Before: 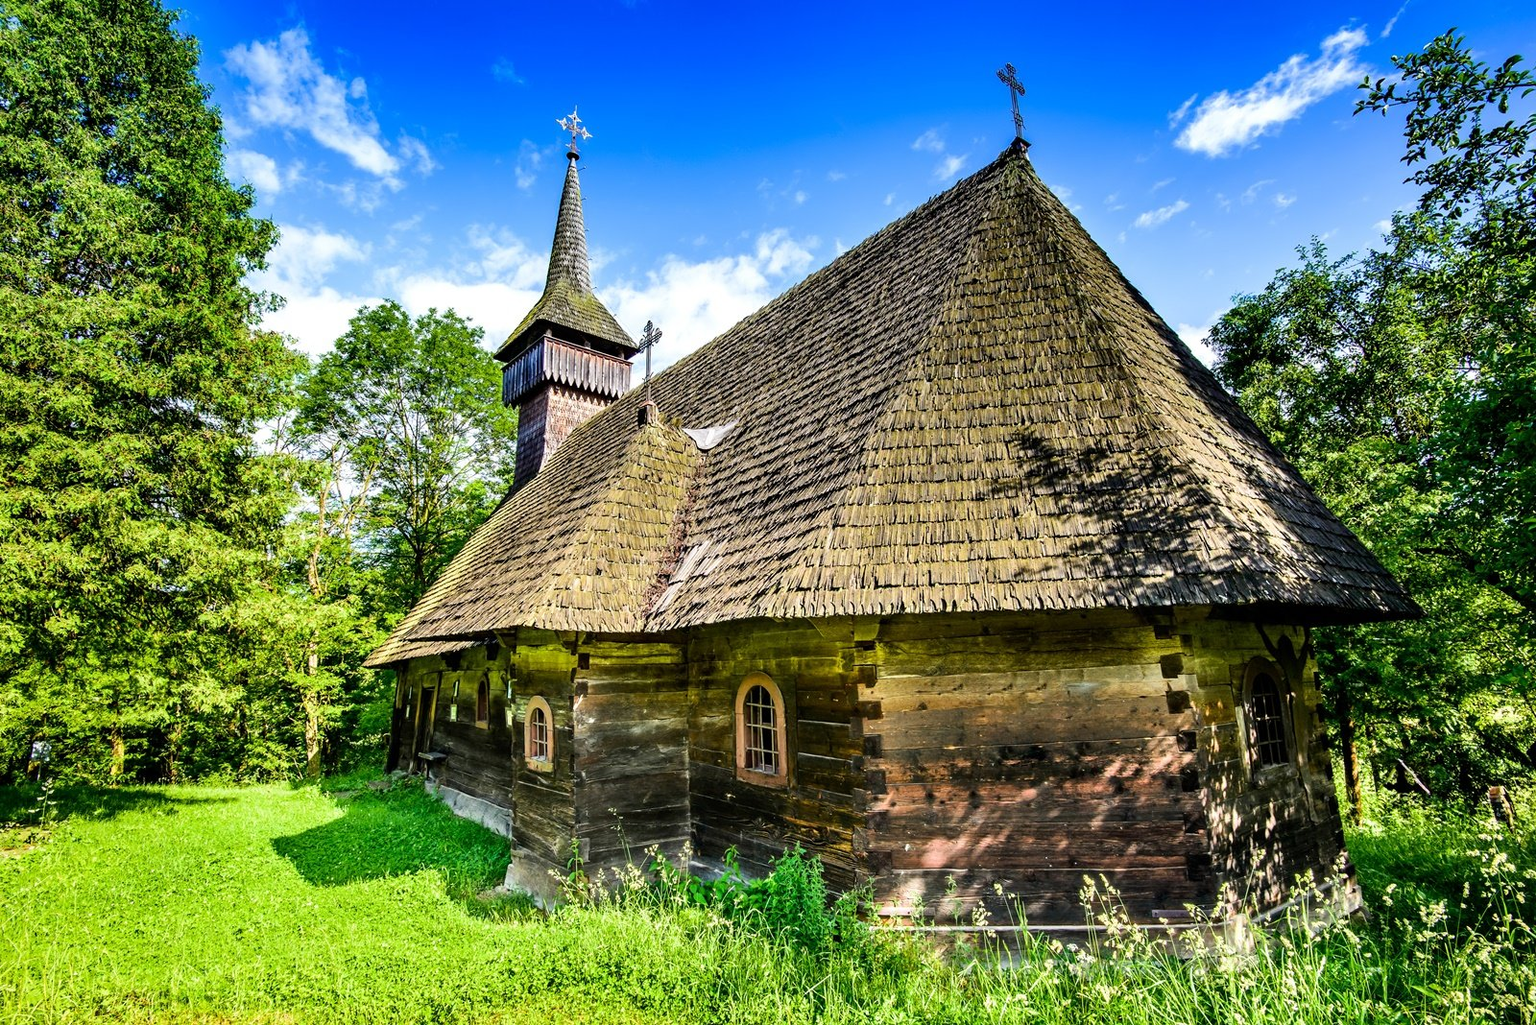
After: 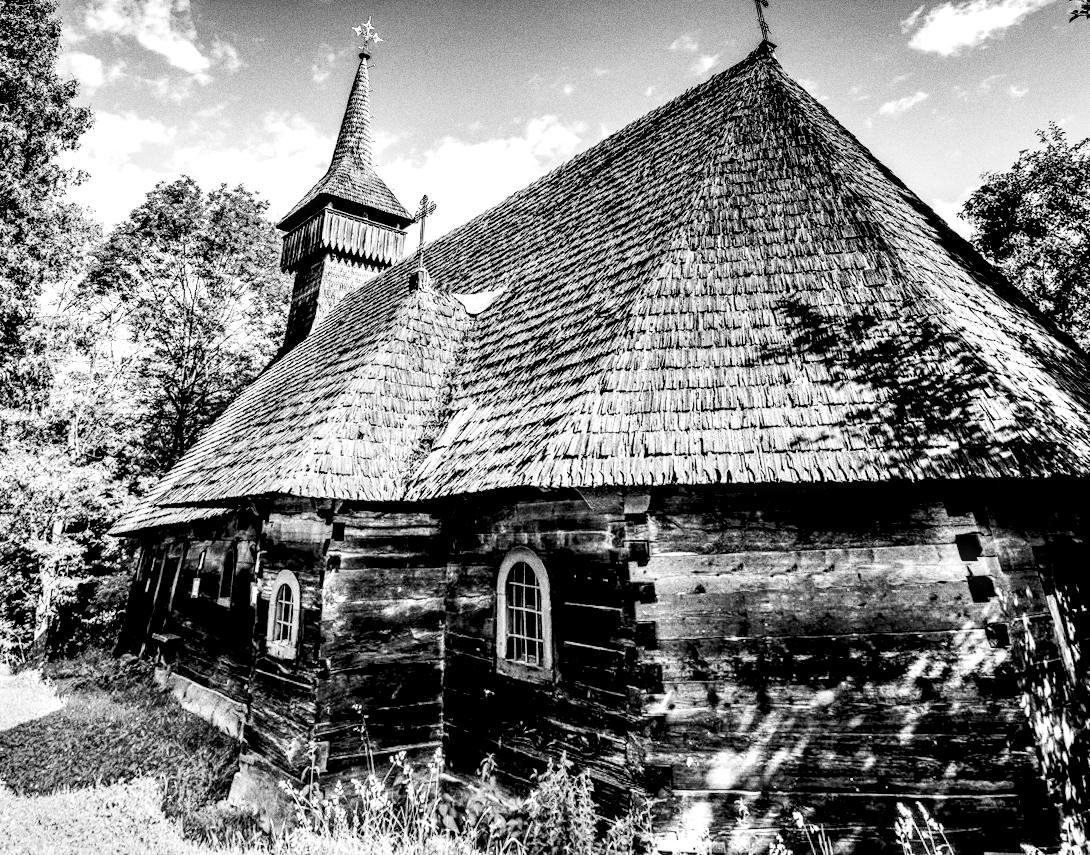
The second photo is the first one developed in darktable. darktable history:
tone equalizer: on, module defaults
exposure: black level correction 0.031, exposure 0.304 EV, compensate highlight preservation false
monochrome: on, module defaults
grain: coarseness 0.09 ISO, strength 40%
tone curve: curves: ch0 [(0, 0.003) (0.044, 0.032) (0.12, 0.089) (0.197, 0.168) (0.281, 0.273) (0.468, 0.548) (0.588, 0.71) (0.701, 0.815) (0.86, 0.922) (1, 0.982)]; ch1 [(0, 0) (0.247, 0.215) (0.433, 0.382) (0.466, 0.426) (0.493, 0.481) (0.501, 0.5) (0.517, 0.524) (0.557, 0.582) (0.598, 0.651) (0.671, 0.735) (0.796, 0.85) (1, 1)]; ch2 [(0, 0) (0.249, 0.216) (0.357, 0.317) (0.448, 0.432) (0.478, 0.492) (0.498, 0.499) (0.517, 0.53) (0.537, 0.57) (0.569, 0.623) (0.61, 0.663) (0.706, 0.75) (0.808, 0.809) (0.991, 0.968)], color space Lab, independent channels, preserve colors none
rotate and perspective: rotation 0.72°, lens shift (vertical) -0.352, lens shift (horizontal) -0.051, crop left 0.152, crop right 0.859, crop top 0.019, crop bottom 0.964
crop and rotate: left 7.196%, top 4.574%, right 10.605%, bottom 13.178%
local contrast: highlights 60%, shadows 60%, detail 160%
